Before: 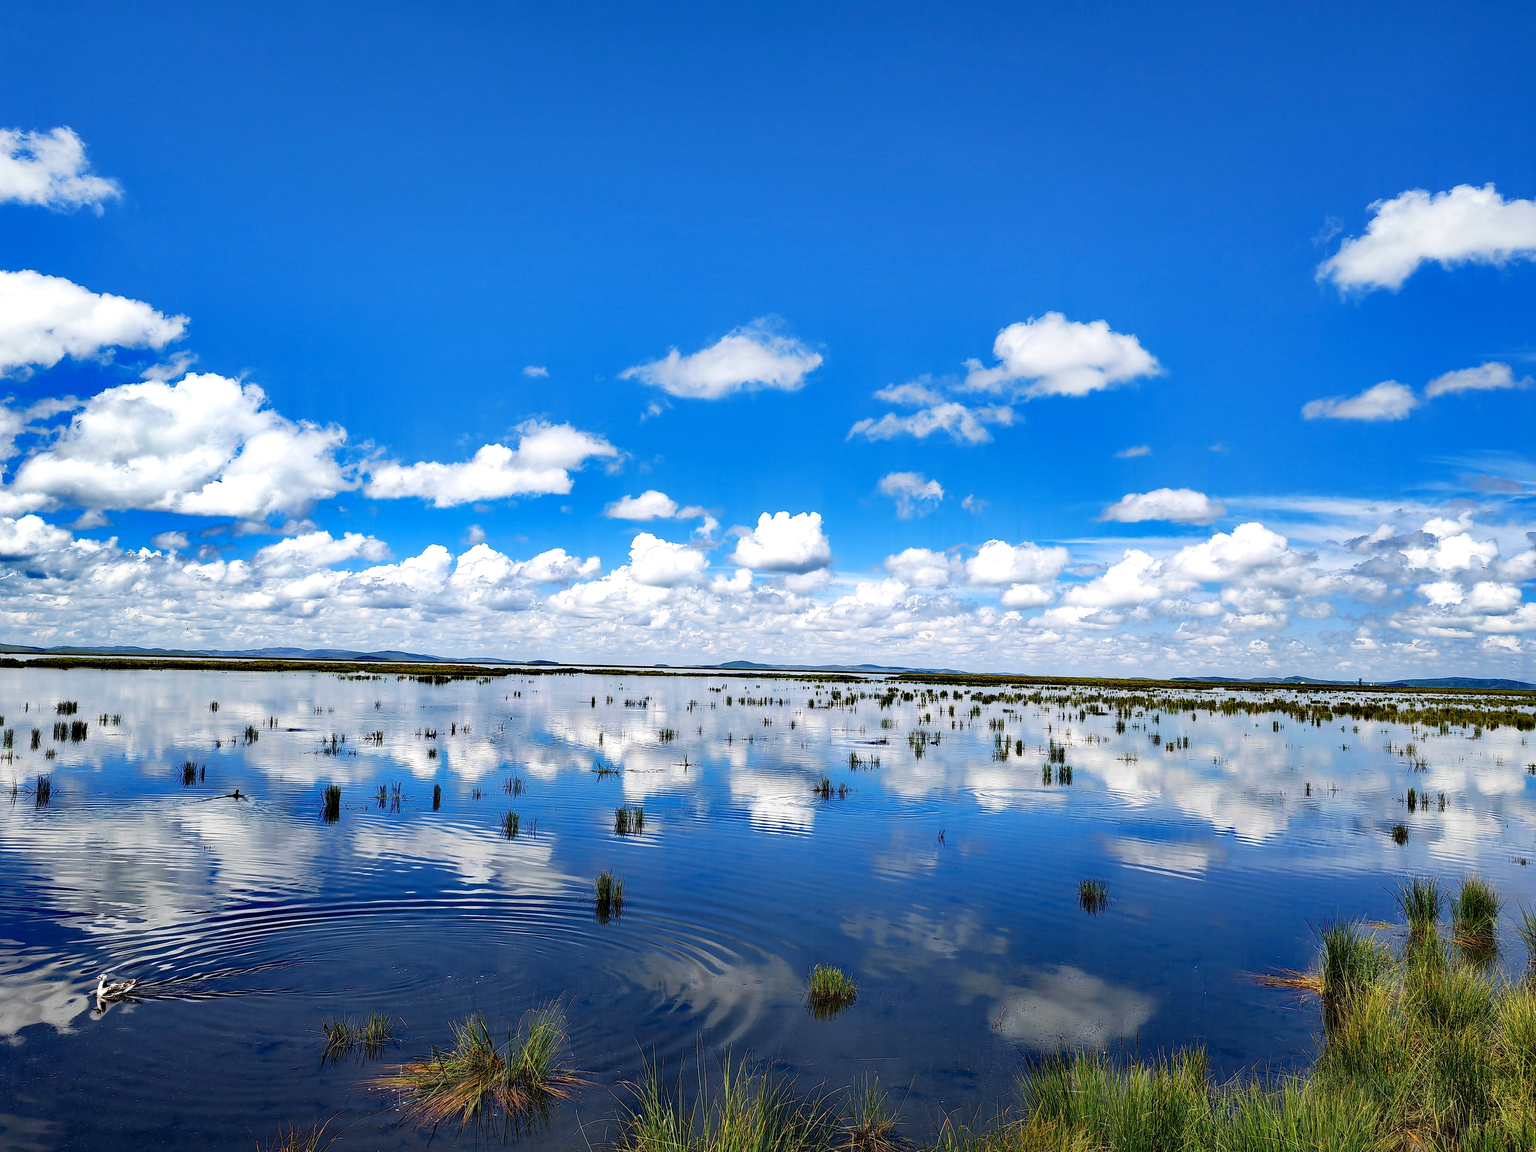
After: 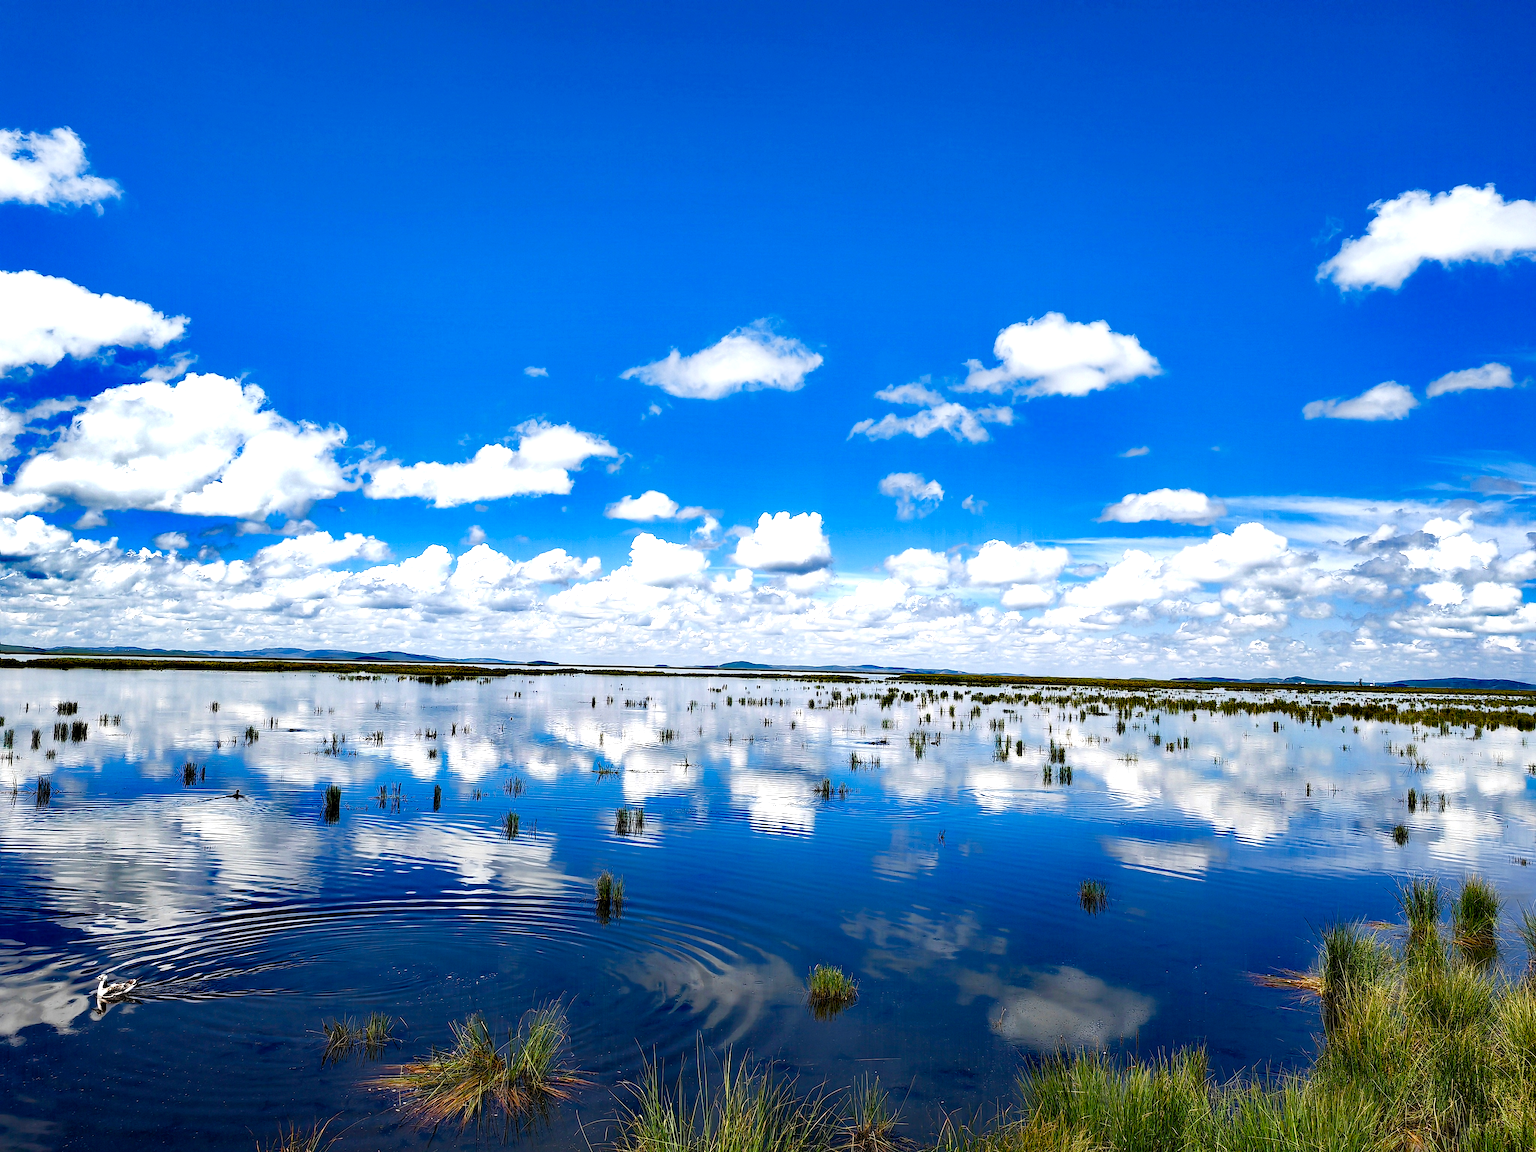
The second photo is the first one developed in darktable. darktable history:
tone equalizer: on, module defaults
color balance rgb: perceptual saturation grading › highlights -29.58%, perceptual saturation grading › mid-tones 29.47%, perceptual saturation grading › shadows 59.73%, perceptual brilliance grading › global brilliance -17.79%, perceptual brilliance grading › highlights 28.73%, global vibrance 15.44%
